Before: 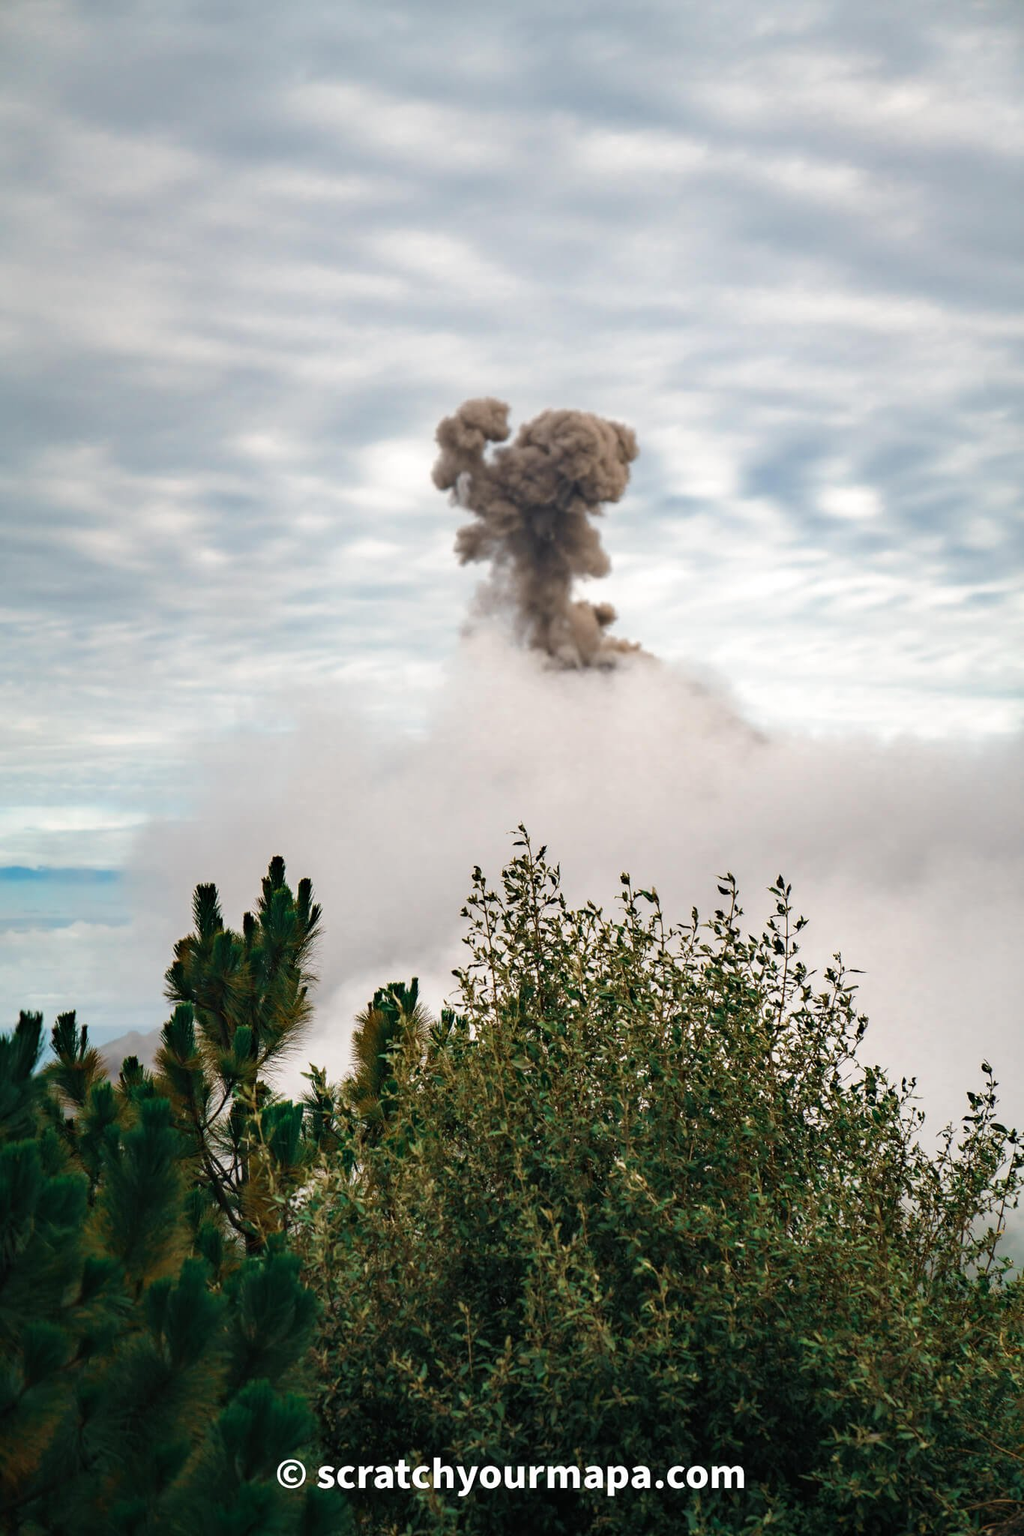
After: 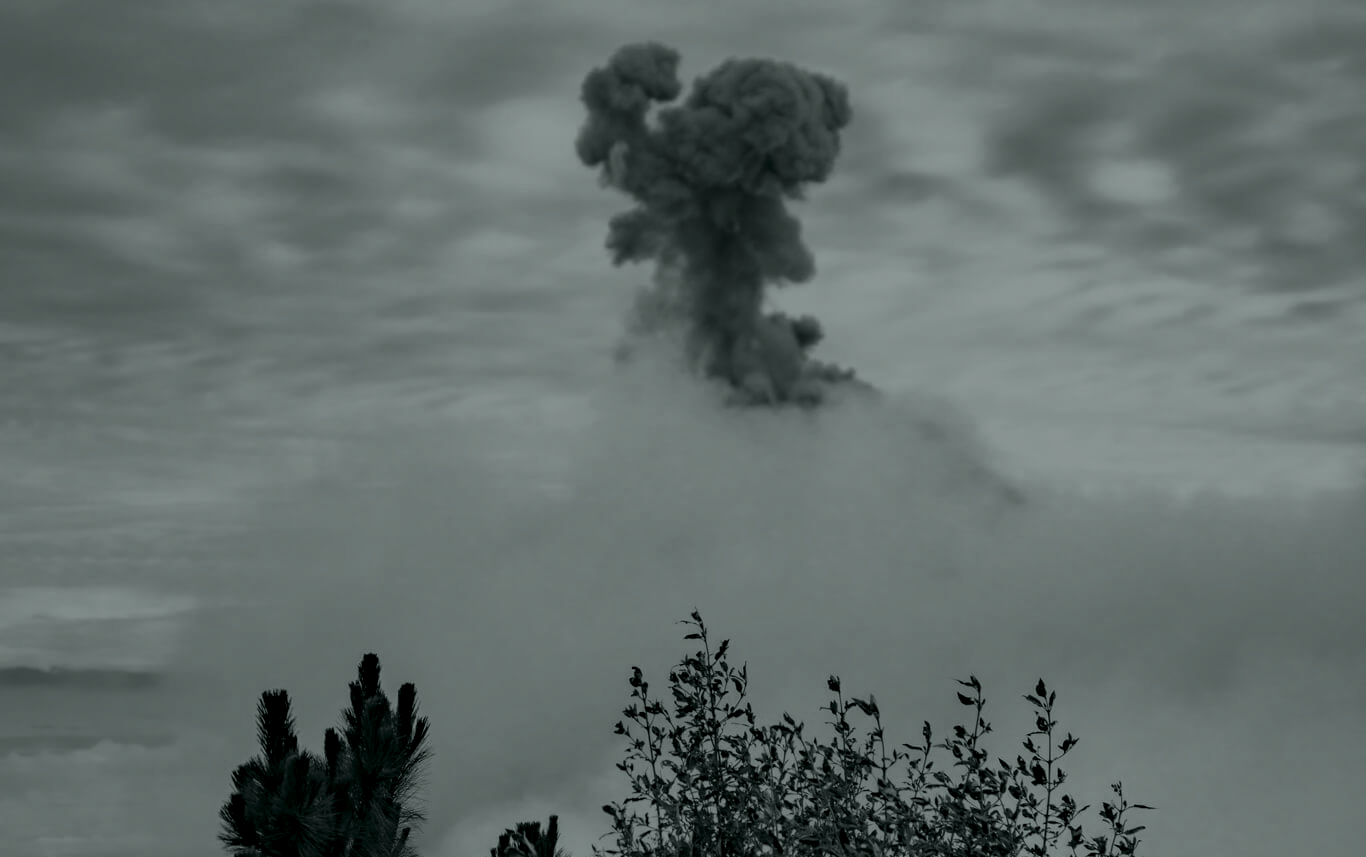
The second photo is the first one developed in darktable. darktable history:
colorize: hue 90°, saturation 19%, lightness 1.59%, version 1
crop and rotate: top 23.84%, bottom 34.294%
color zones: curves: ch0 [(0, 0.444) (0.143, 0.442) (0.286, 0.441) (0.429, 0.441) (0.571, 0.441) (0.714, 0.441) (0.857, 0.442) (1, 0.444)]
exposure: black level correction 0, exposure 1.388 EV, compensate exposure bias true, compensate highlight preservation false
color balance rgb: perceptual saturation grading › global saturation 25%, perceptual brilliance grading › mid-tones 10%, perceptual brilliance grading › shadows 15%, global vibrance 20%
